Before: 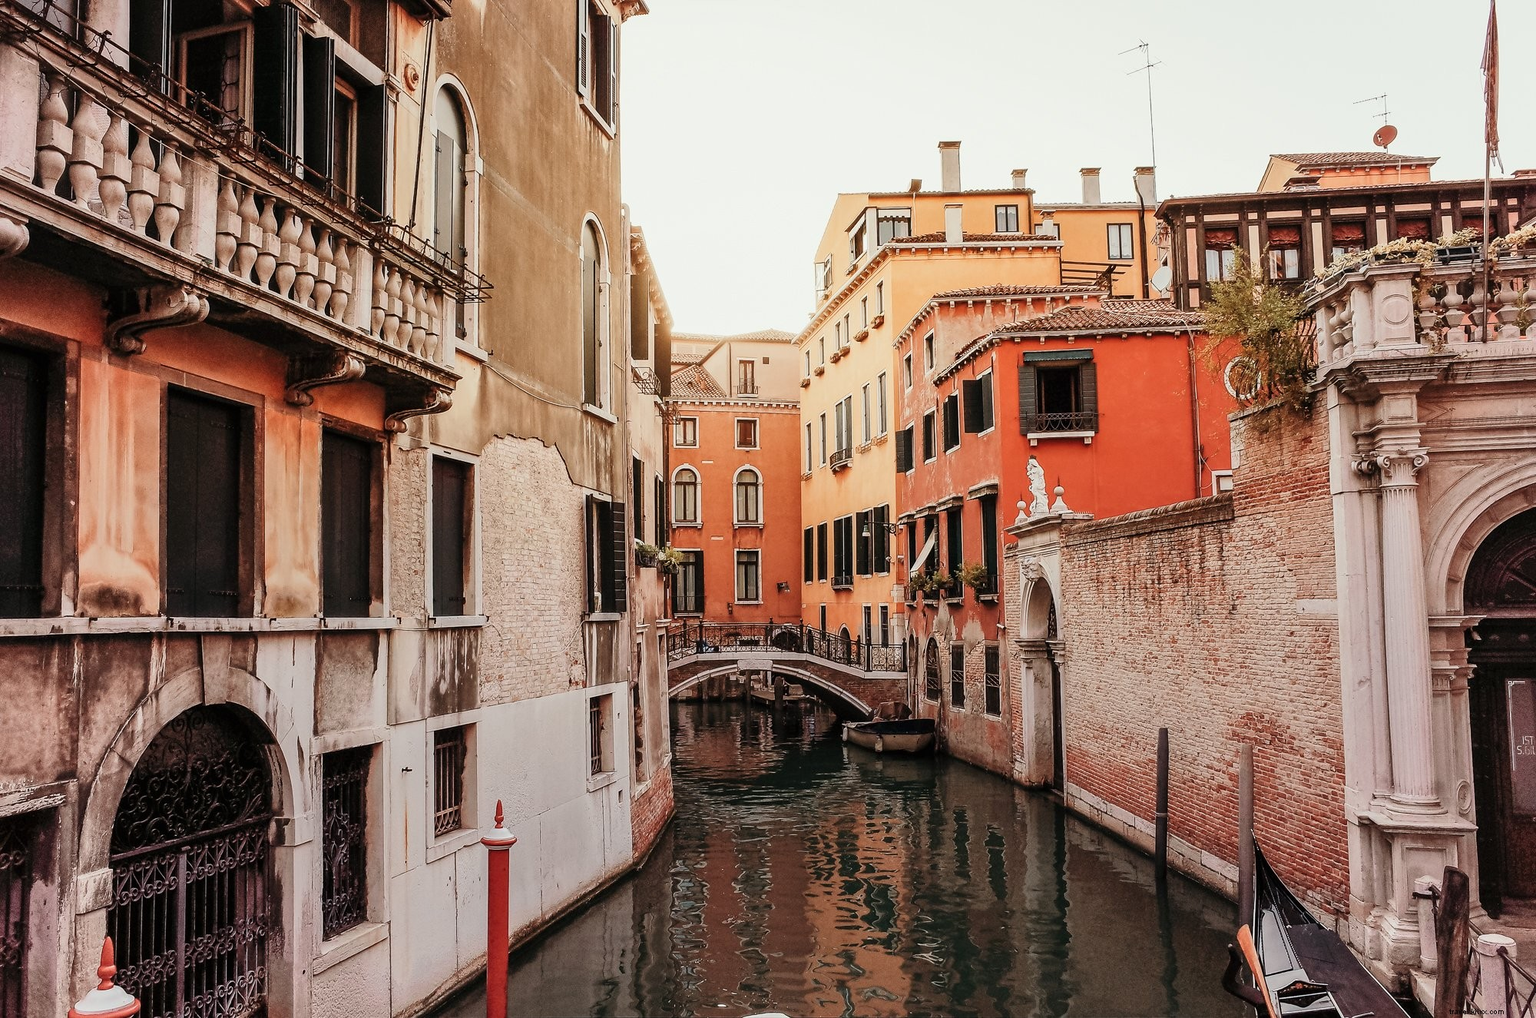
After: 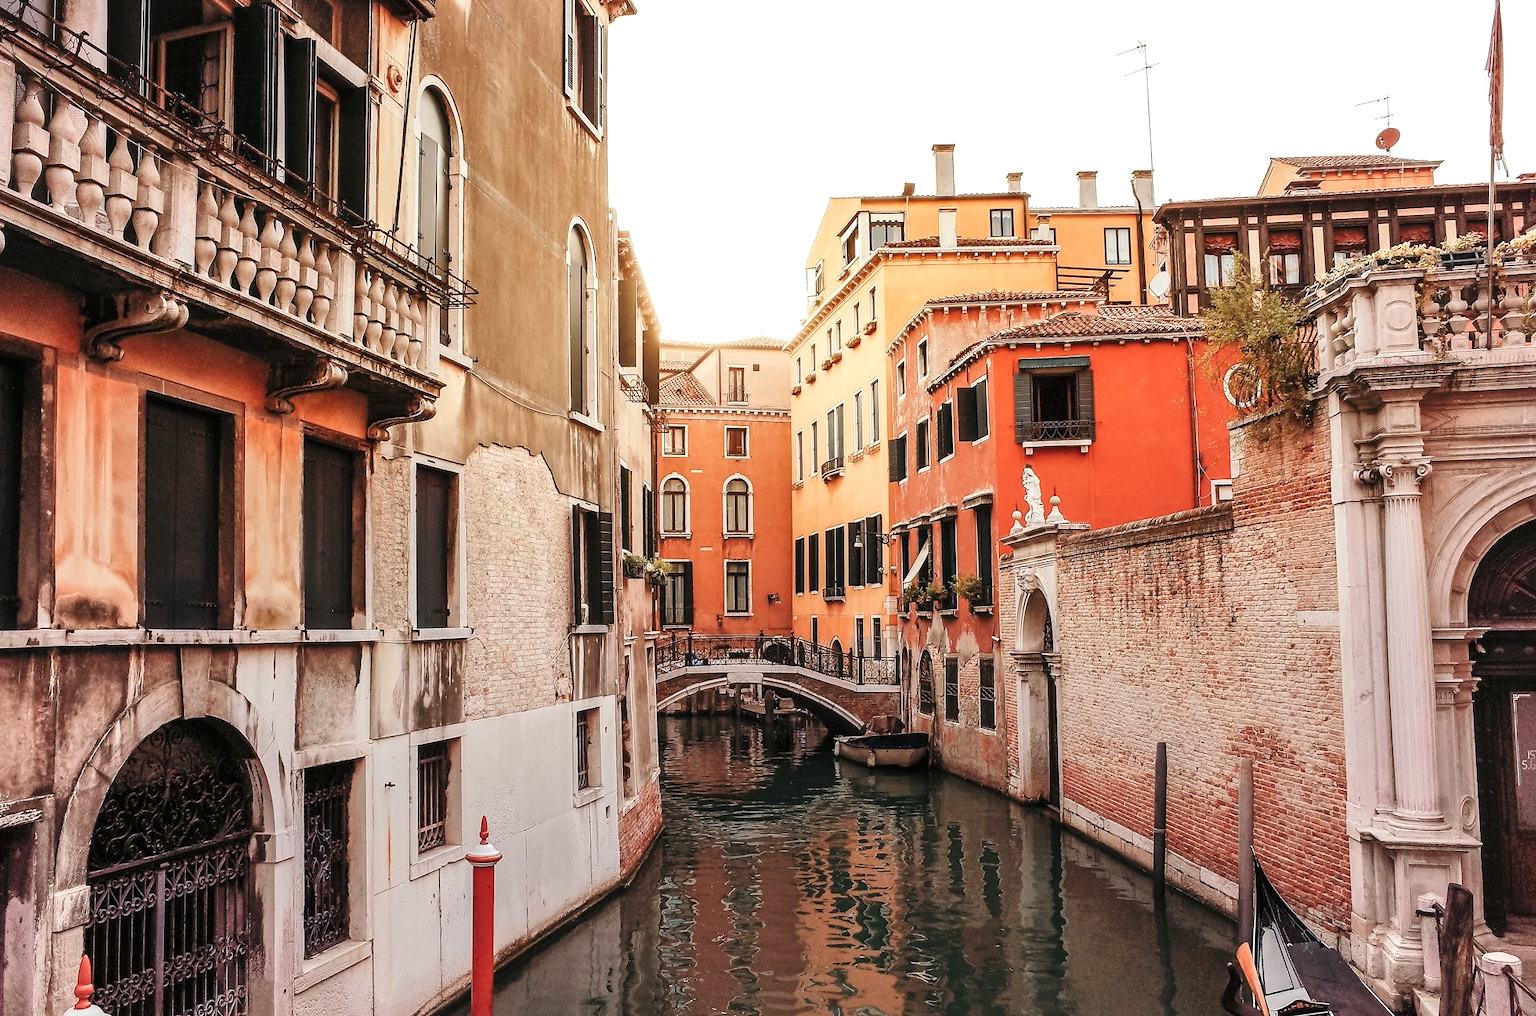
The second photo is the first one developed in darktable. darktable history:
shadows and highlights: shadows 25.36, white point adjustment -2.92, highlights -29.76
crop: left 1.638%, right 0.267%, bottom 2.003%
exposure: black level correction 0, exposure 0.499 EV, compensate highlight preservation false
